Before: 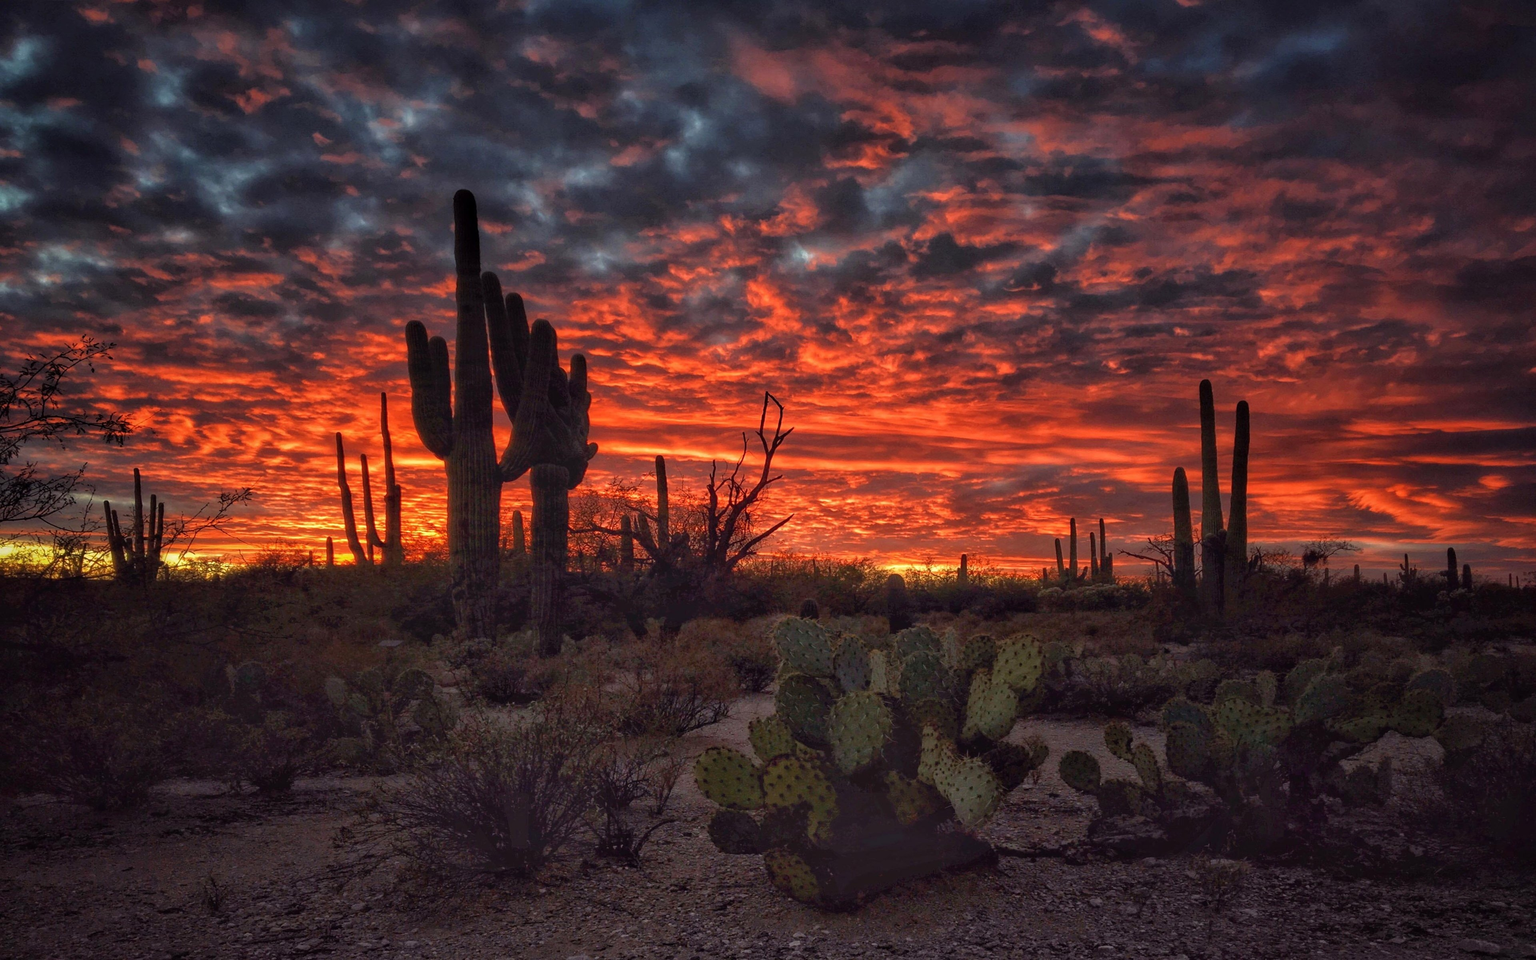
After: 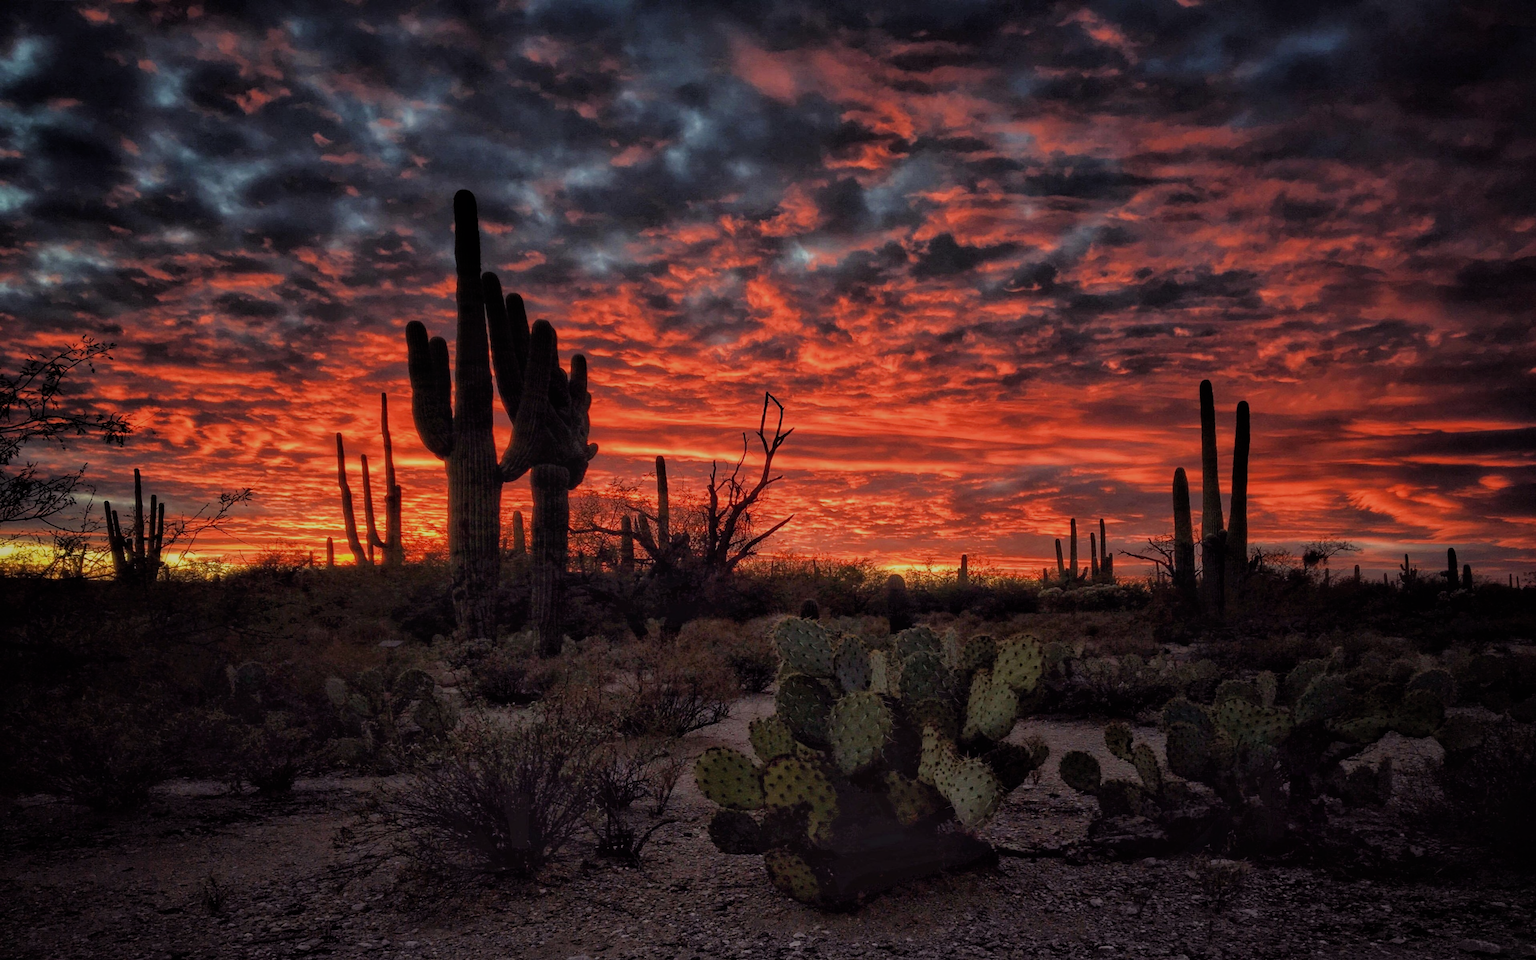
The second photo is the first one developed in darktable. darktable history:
filmic rgb: black relative exposure -7.3 EV, white relative exposure 5.09 EV, hardness 3.19
